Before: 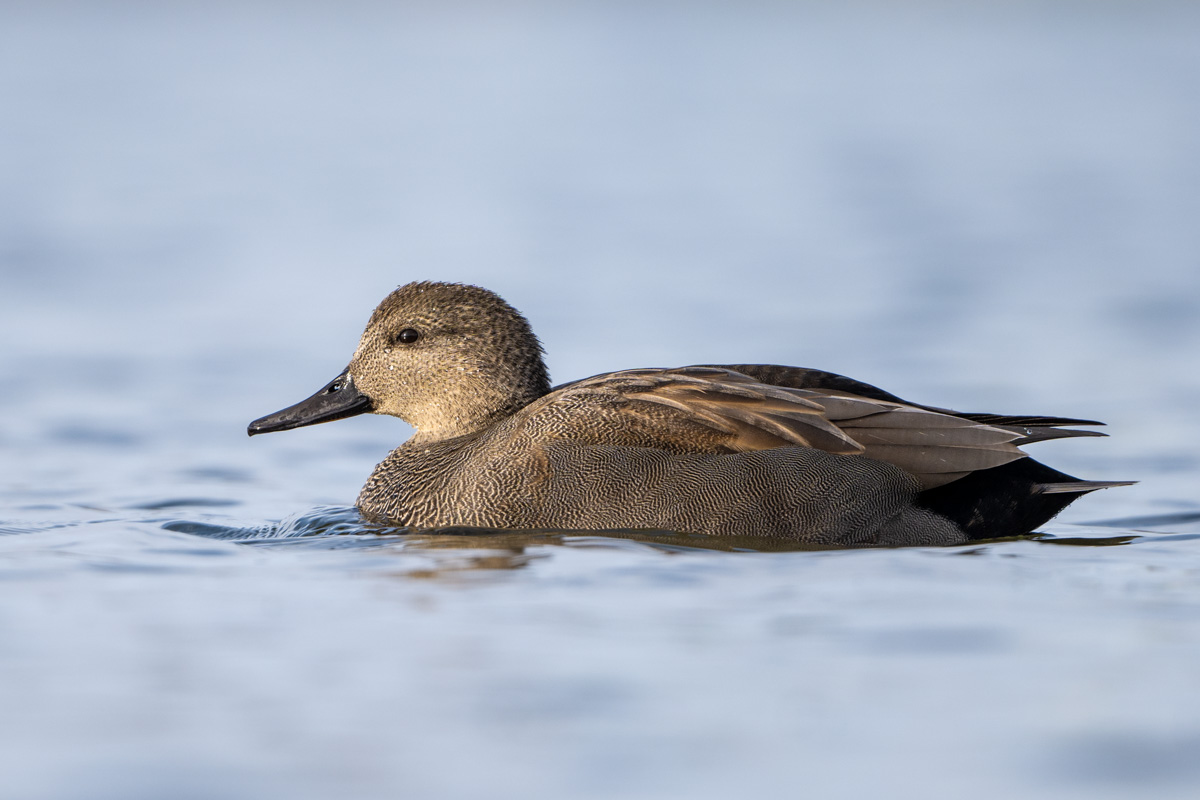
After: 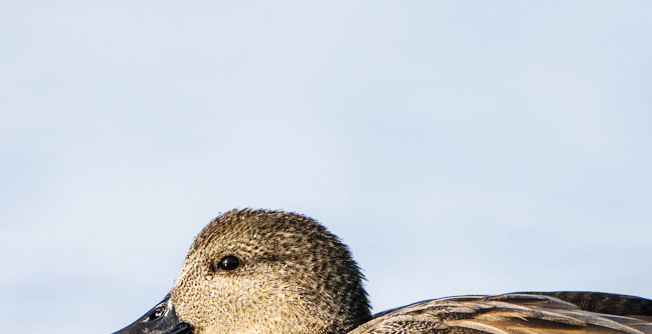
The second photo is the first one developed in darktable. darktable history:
color balance rgb: shadows lift › chroma 2.017%, shadows lift › hue 217.2°, perceptual saturation grading › global saturation 0.146%
color correction: highlights b* 0.012
base curve: curves: ch0 [(0, 0) (0.036, 0.025) (0.121, 0.166) (0.206, 0.329) (0.605, 0.79) (1, 1)], preserve colors none
crop: left 14.953%, top 9.234%, right 30.689%, bottom 48.921%
